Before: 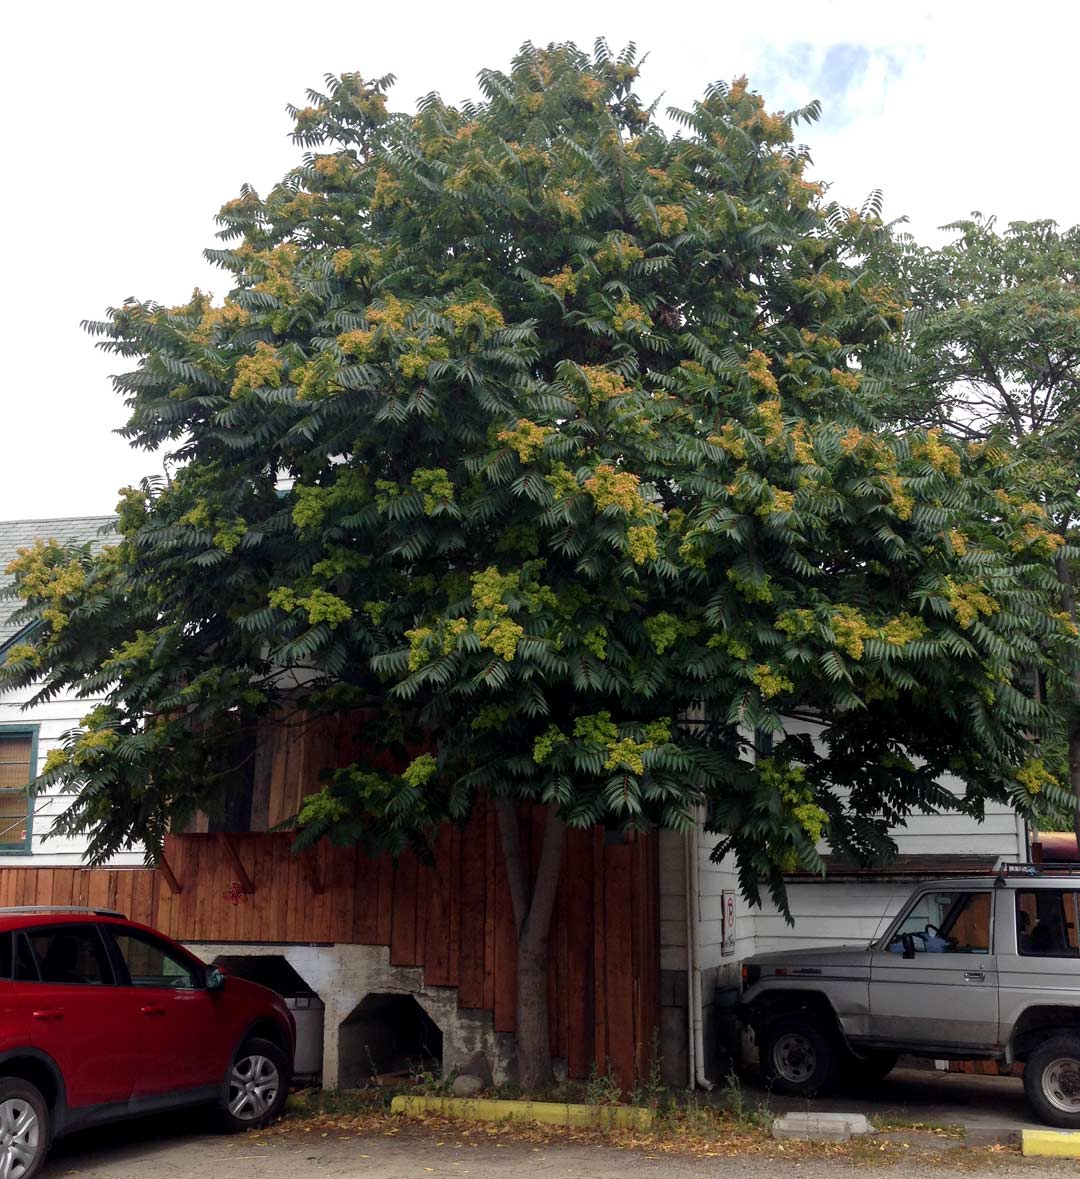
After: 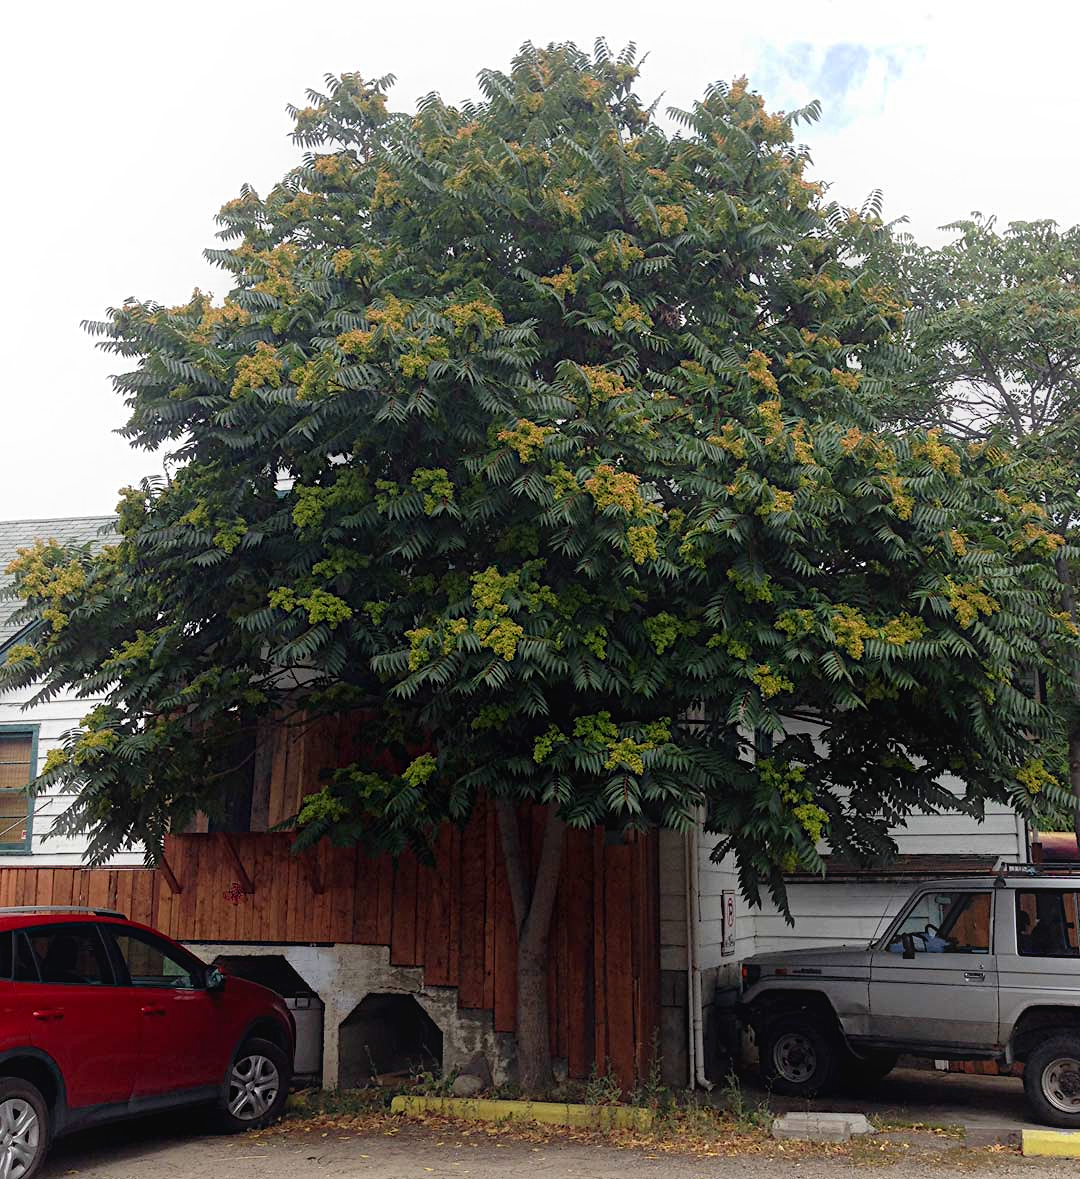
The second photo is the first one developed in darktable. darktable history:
diffuse or sharpen "sharpen demosaicing: AA filter": edge sensitivity 1, 1st order anisotropy 100%, 2nd order anisotropy 100%, 3rd order anisotropy 100%, 4th order anisotropy 100%, 1st order speed -25%, 2nd order speed -25%, 3rd order speed -25%, 4th order speed -25%
diffuse or sharpen "diffusion": radius span 77, 1st order speed 50%, 2nd order speed 50%, 3rd order speed 50%, 4th order speed 50% | blend: blend mode normal, opacity 19%; mask: uniform (no mask)
haze removal: strength -0.09, adaptive false
contrast equalizer "soft": y [[0.439, 0.44, 0.442, 0.457, 0.493, 0.498], [0.5 ×6], [0.5 ×6], [0 ×6], [0 ×6]], mix 0.76
